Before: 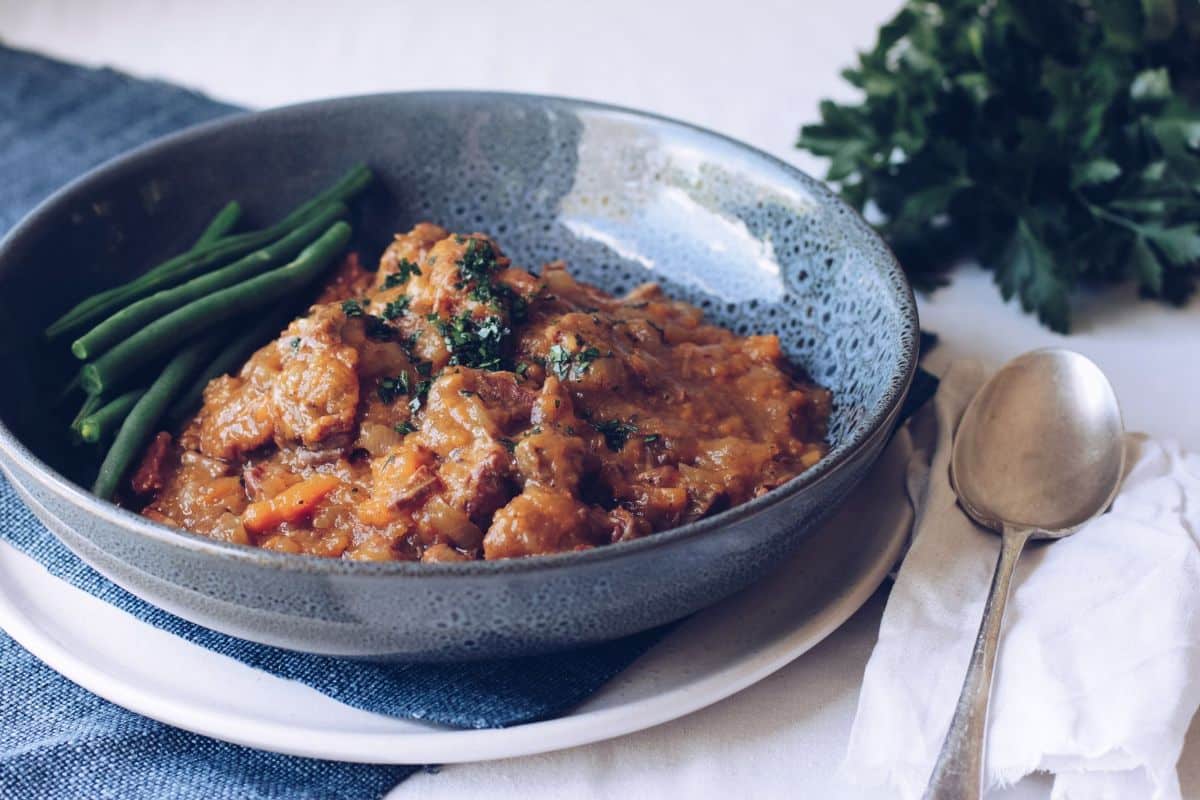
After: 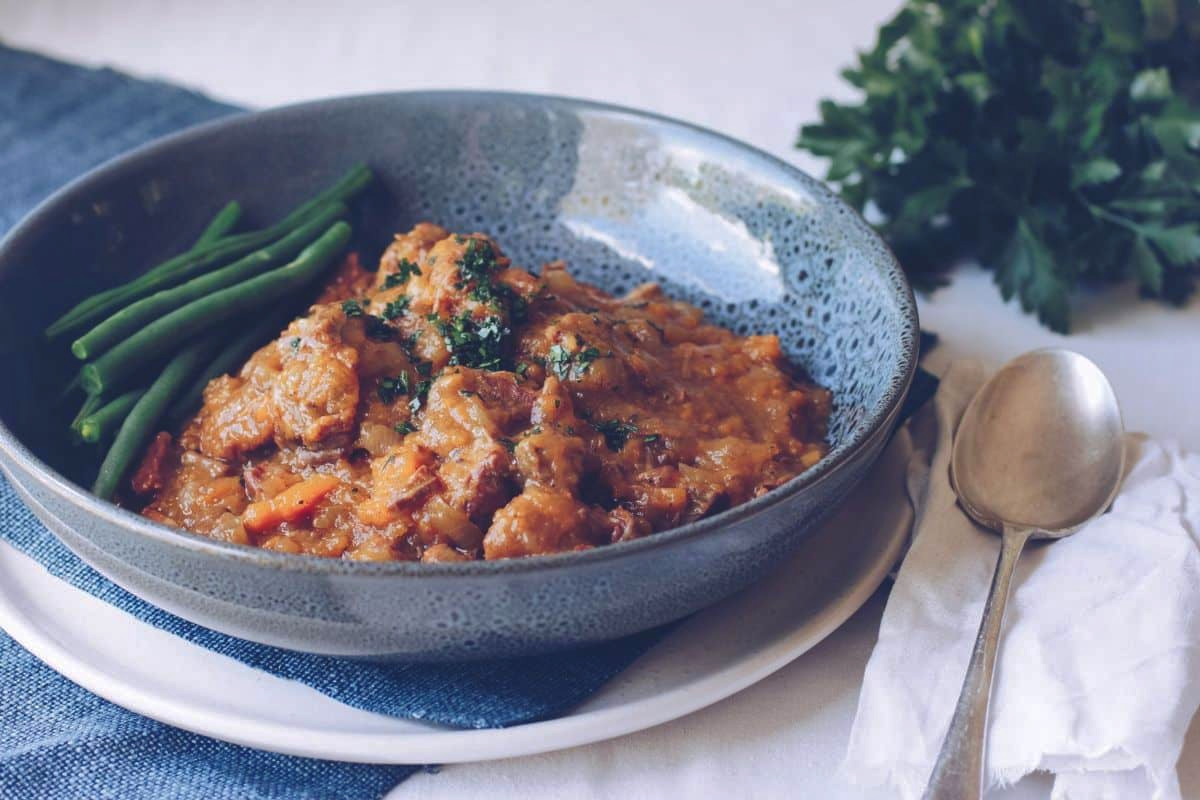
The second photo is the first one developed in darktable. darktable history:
shadows and highlights: on, module defaults
color balance rgb: shadows lift › hue 87.03°, global offset › luminance 0.724%, linear chroma grading › global chroma 2.144%, linear chroma grading › mid-tones -1.25%, perceptual saturation grading › global saturation -1.825%, perceptual saturation grading › highlights -8.177%, perceptual saturation grading › mid-tones 8.482%, perceptual saturation grading › shadows 4.264%, global vibrance 15.807%, saturation formula JzAzBz (2021)
